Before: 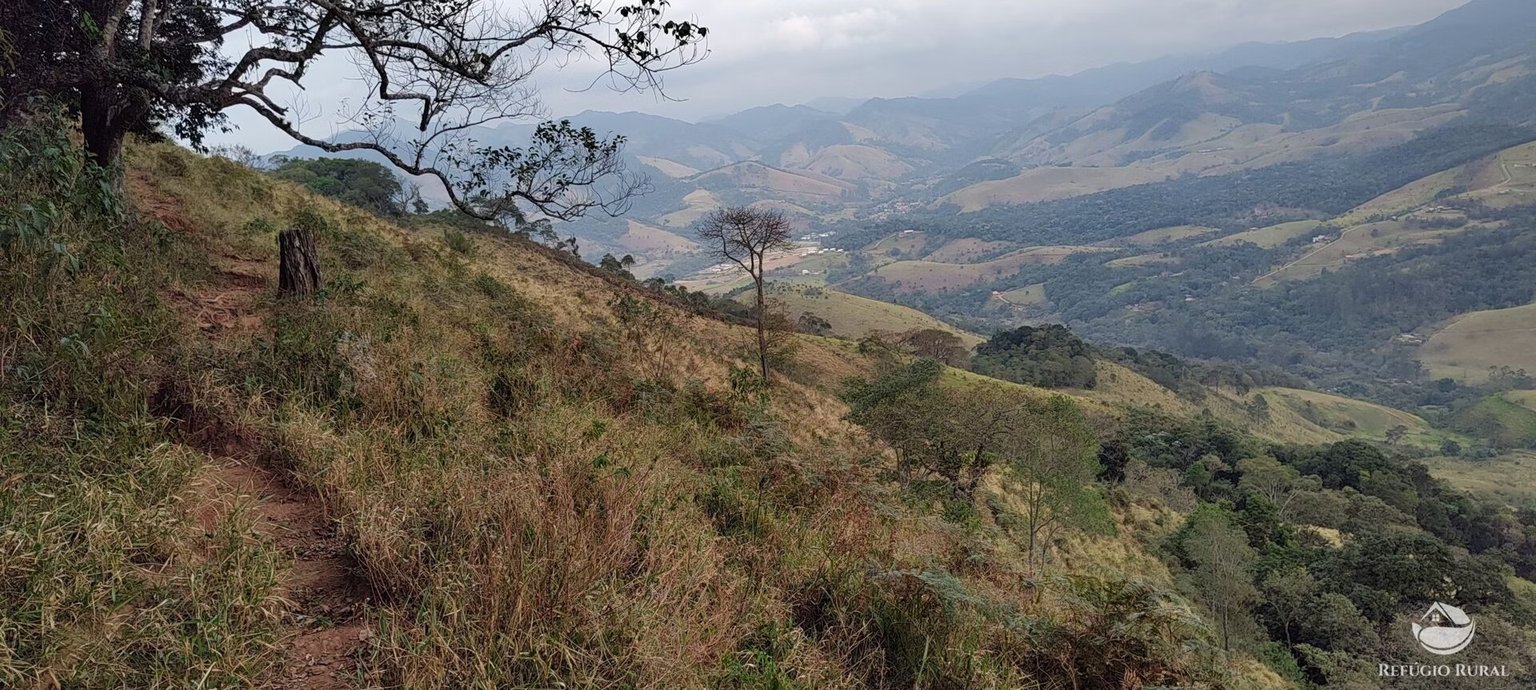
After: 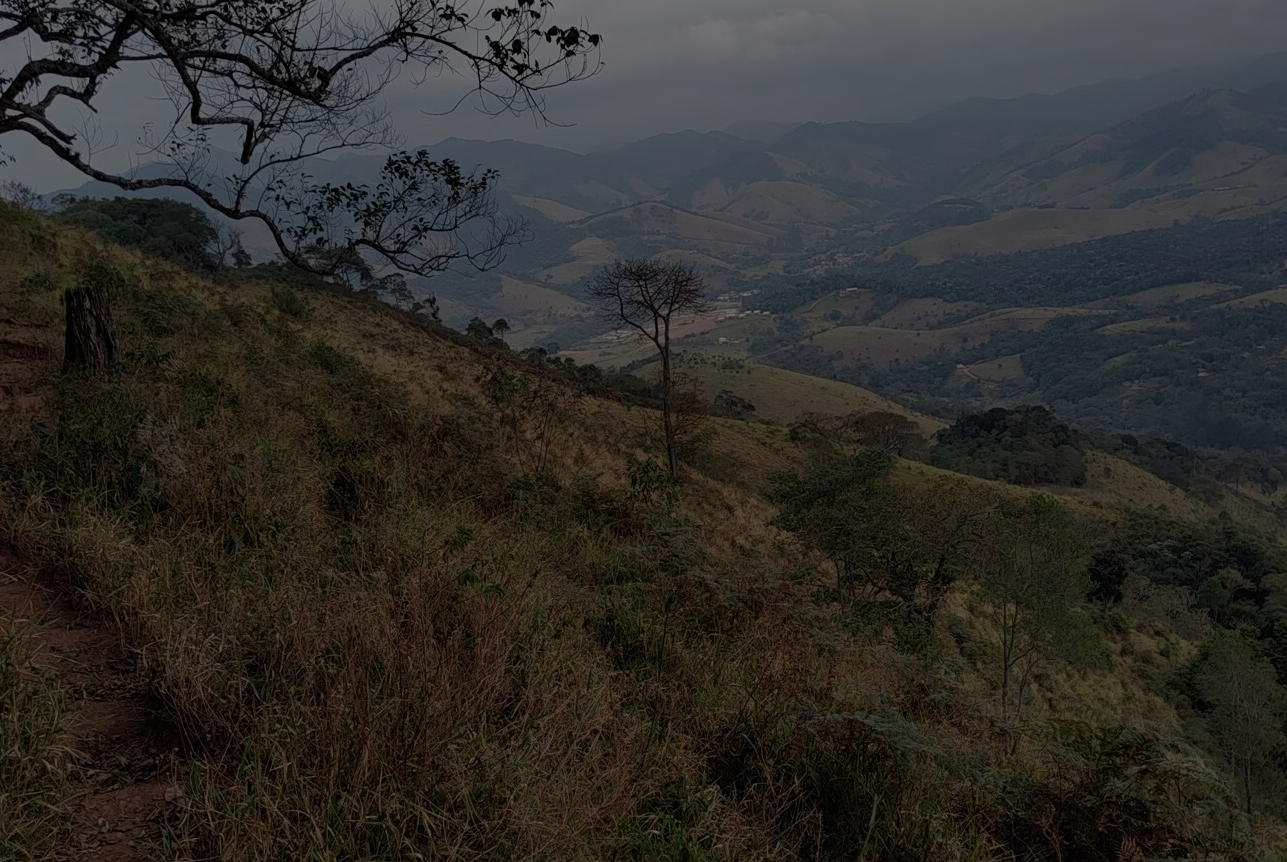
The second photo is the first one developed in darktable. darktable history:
crop and rotate: left 14.82%, right 18.138%
exposure: exposure -2.438 EV, compensate highlight preservation false
